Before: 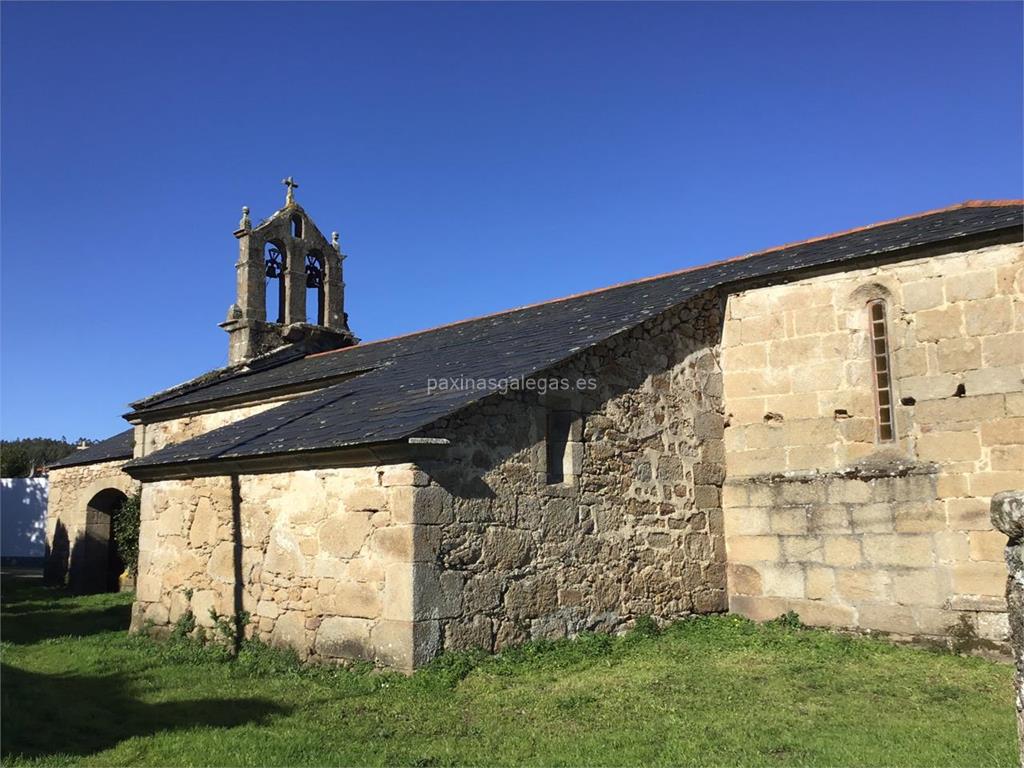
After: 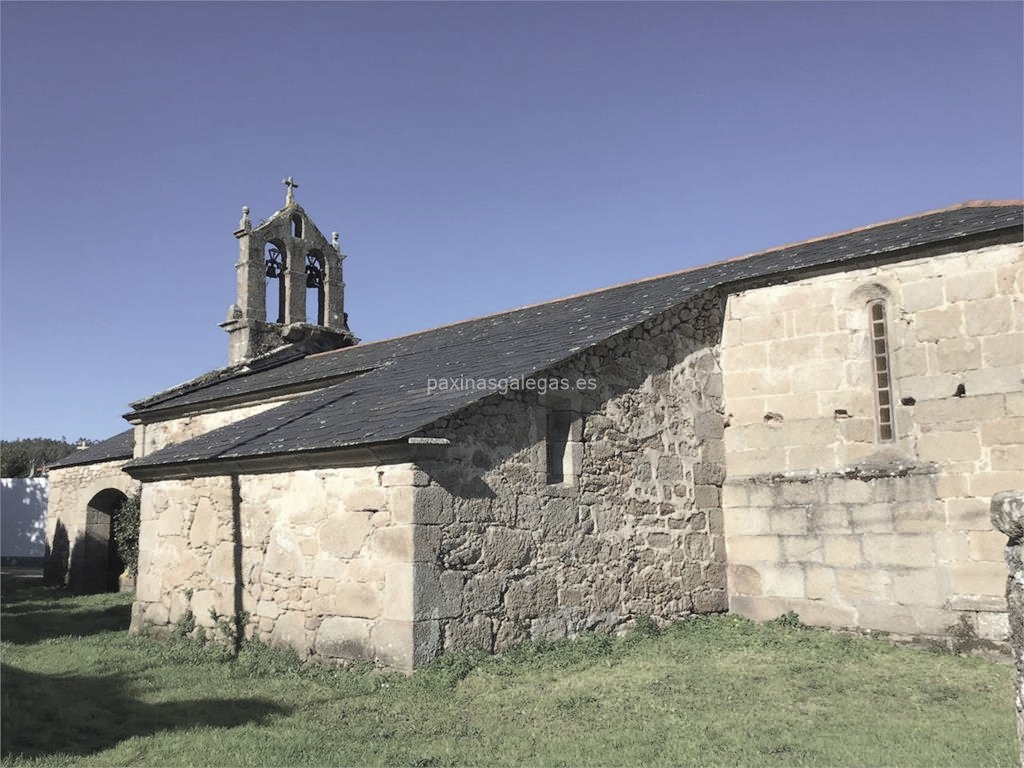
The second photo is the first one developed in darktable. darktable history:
contrast brightness saturation: brightness 0.187, saturation -0.49
shadows and highlights: shadows 25.9, highlights -23.44
